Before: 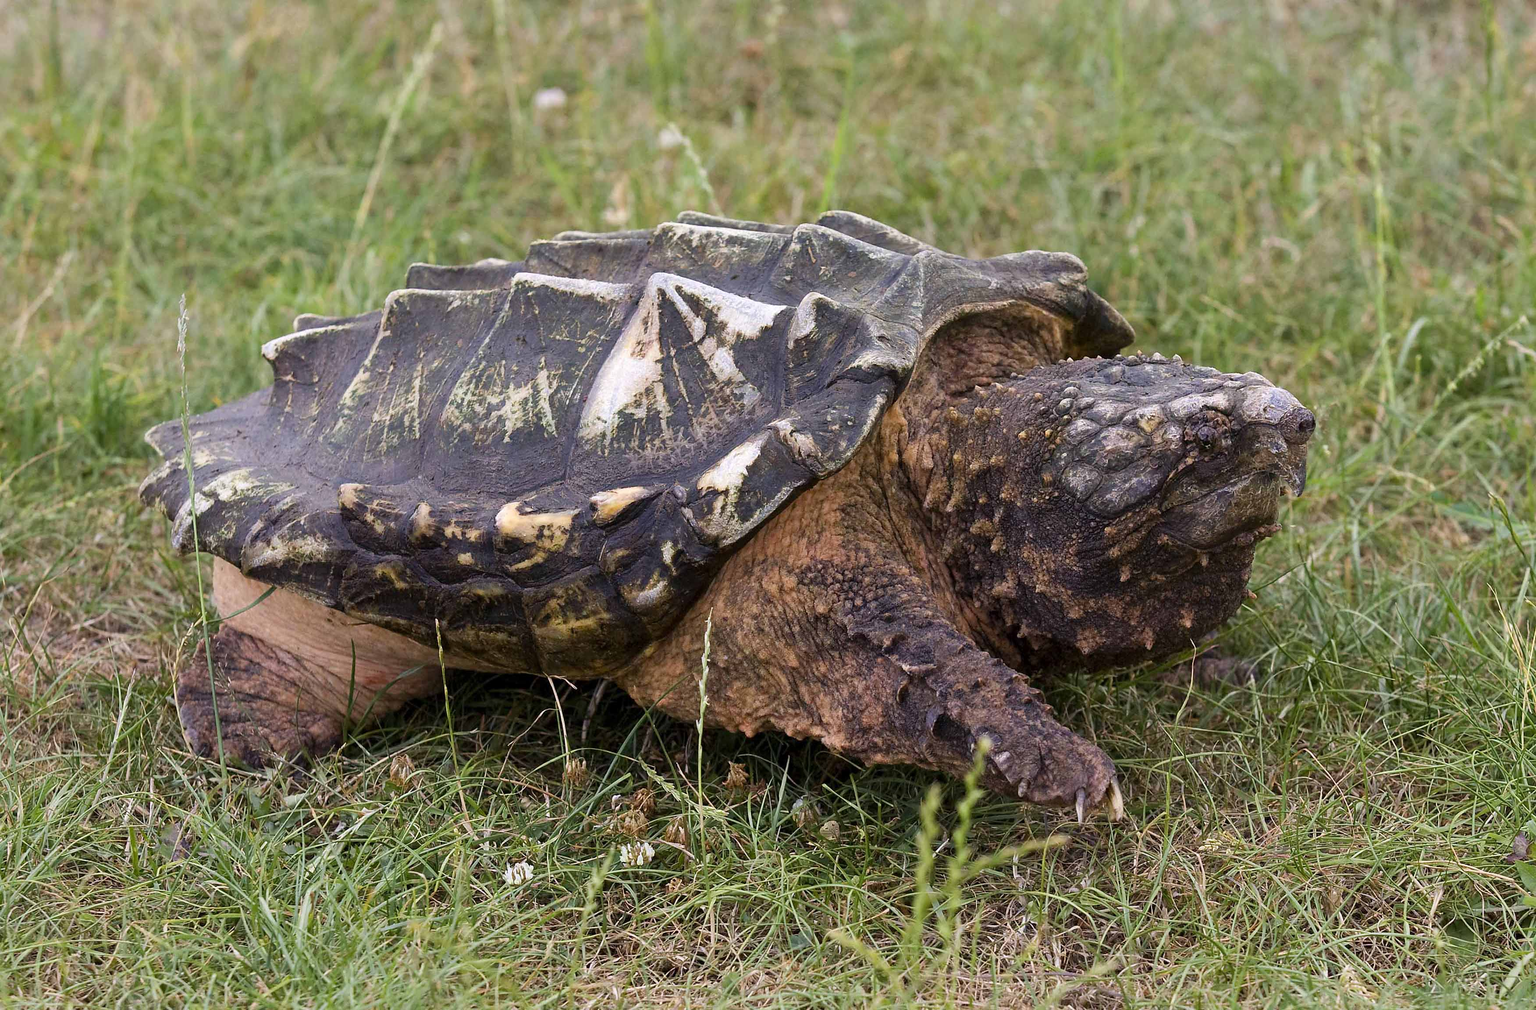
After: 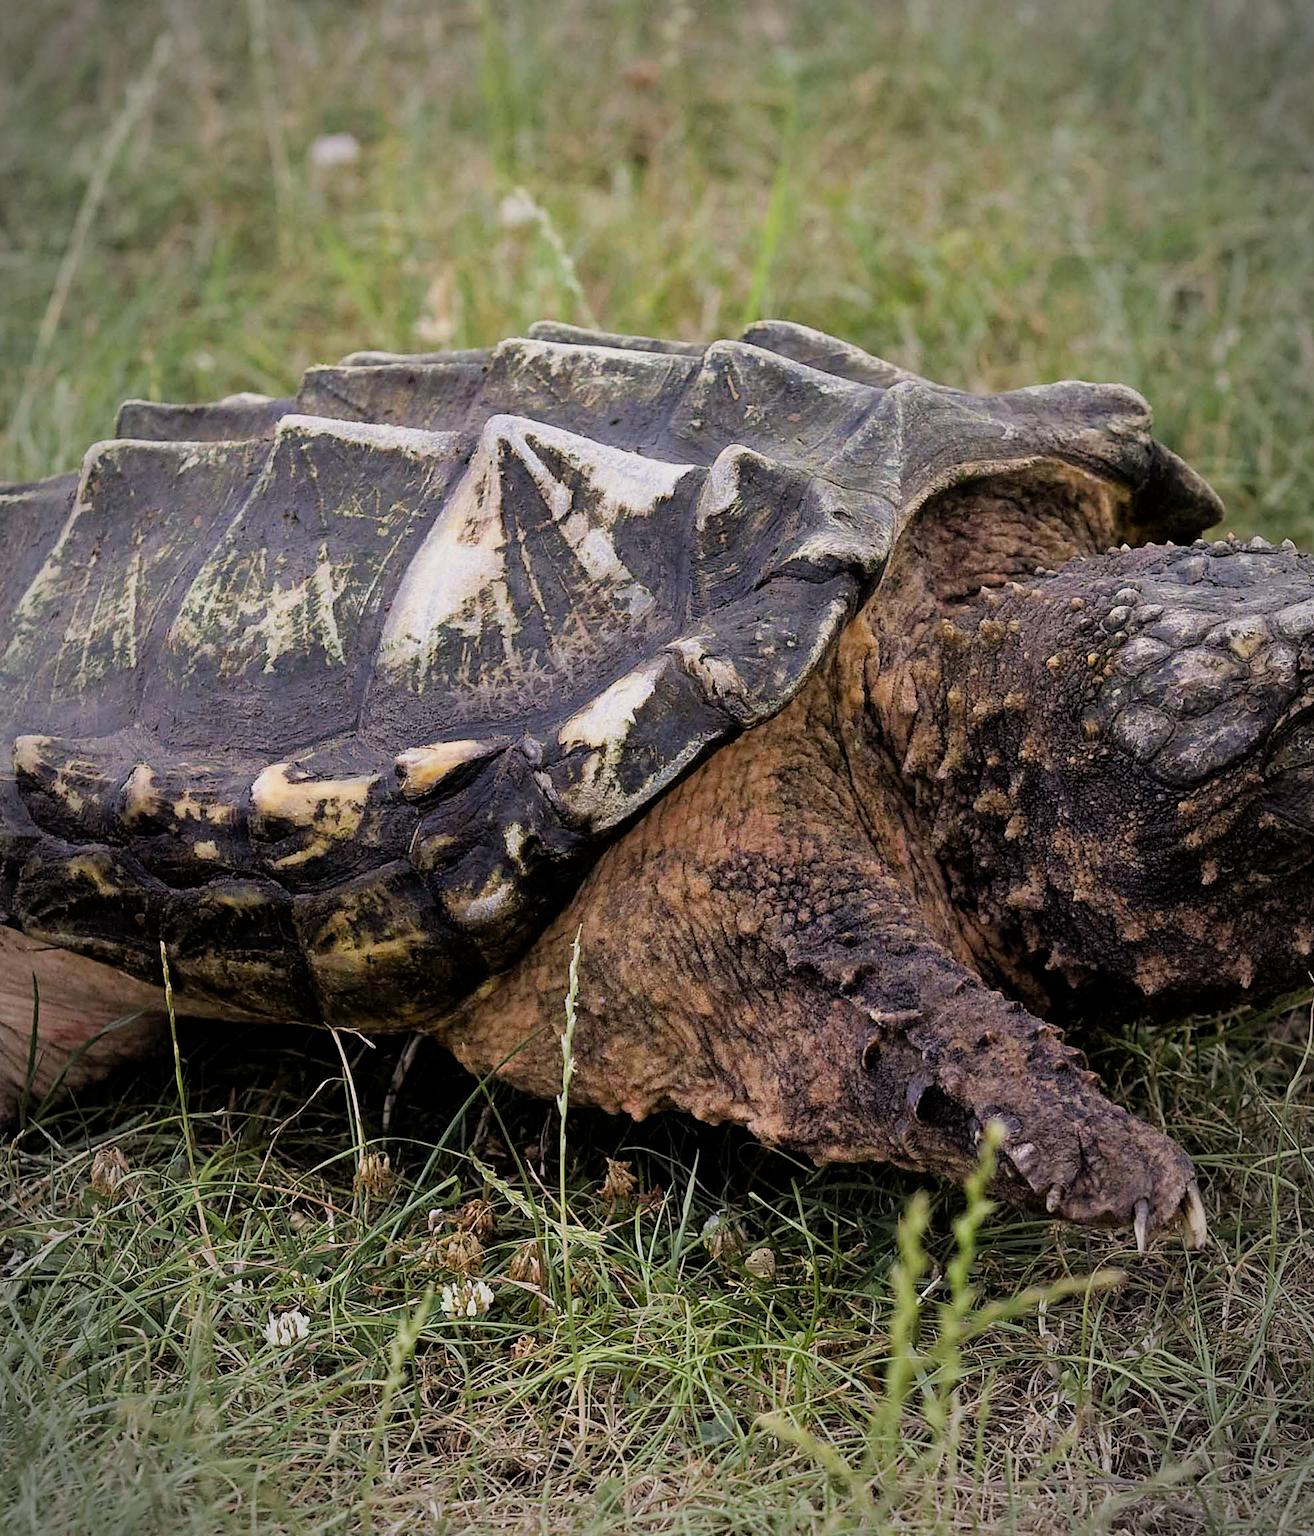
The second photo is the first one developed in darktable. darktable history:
vignetting: automatic ratio true
crop: left 21.496%, right 22.254%
filmic rgb: black relative exposure -5.83 EV, white relative exposure 3.4 EV, hardness 3.68
white balance: red 1.009, blue 0.985
